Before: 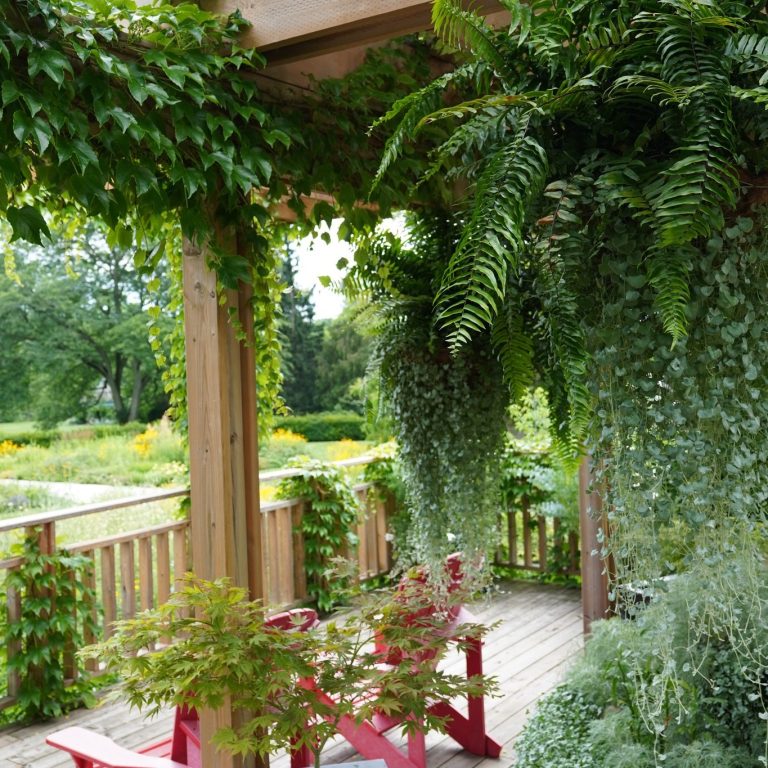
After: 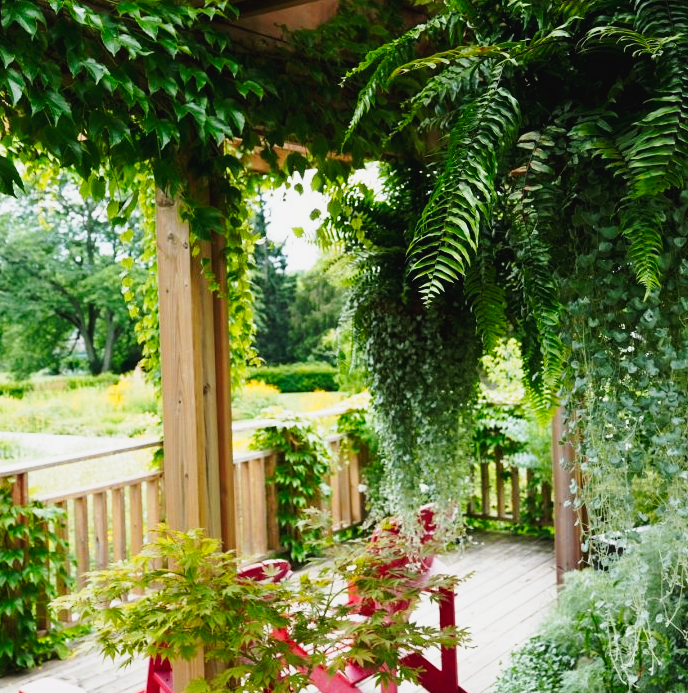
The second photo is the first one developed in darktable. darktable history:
tone curve: curves: ch0 [(0, 0.026) (0.058, 0.036) (0.246, 0.214) (0.437, 0.498) (0.55, 0.644) (0.657, 0.767) (0.822, 0.9) (1, 0.961)]; ch1 [(0, 0) (0.346, 0.307) (0.408, 0.369) (0.453, 0.457) (0.476, 0.489) (0.502, 0.498) (0.521, 0.515) (0.537, 0.531) (0.612, 0.641) (0.676, 0.728) (1, 1)]; ch2 [(0, 0) (0.346, 0.34) (0.434, 0.46) (0.485, 0.494) (0.5, 0.494) (0.511, 0.508) (0.537, 0.564) (0.579, 0.599) (0.663, 0.67) (1, 1)], preserve colors none
crop: left 3.576%, top 6.402%, right 6.788%, bottom 3.238%
